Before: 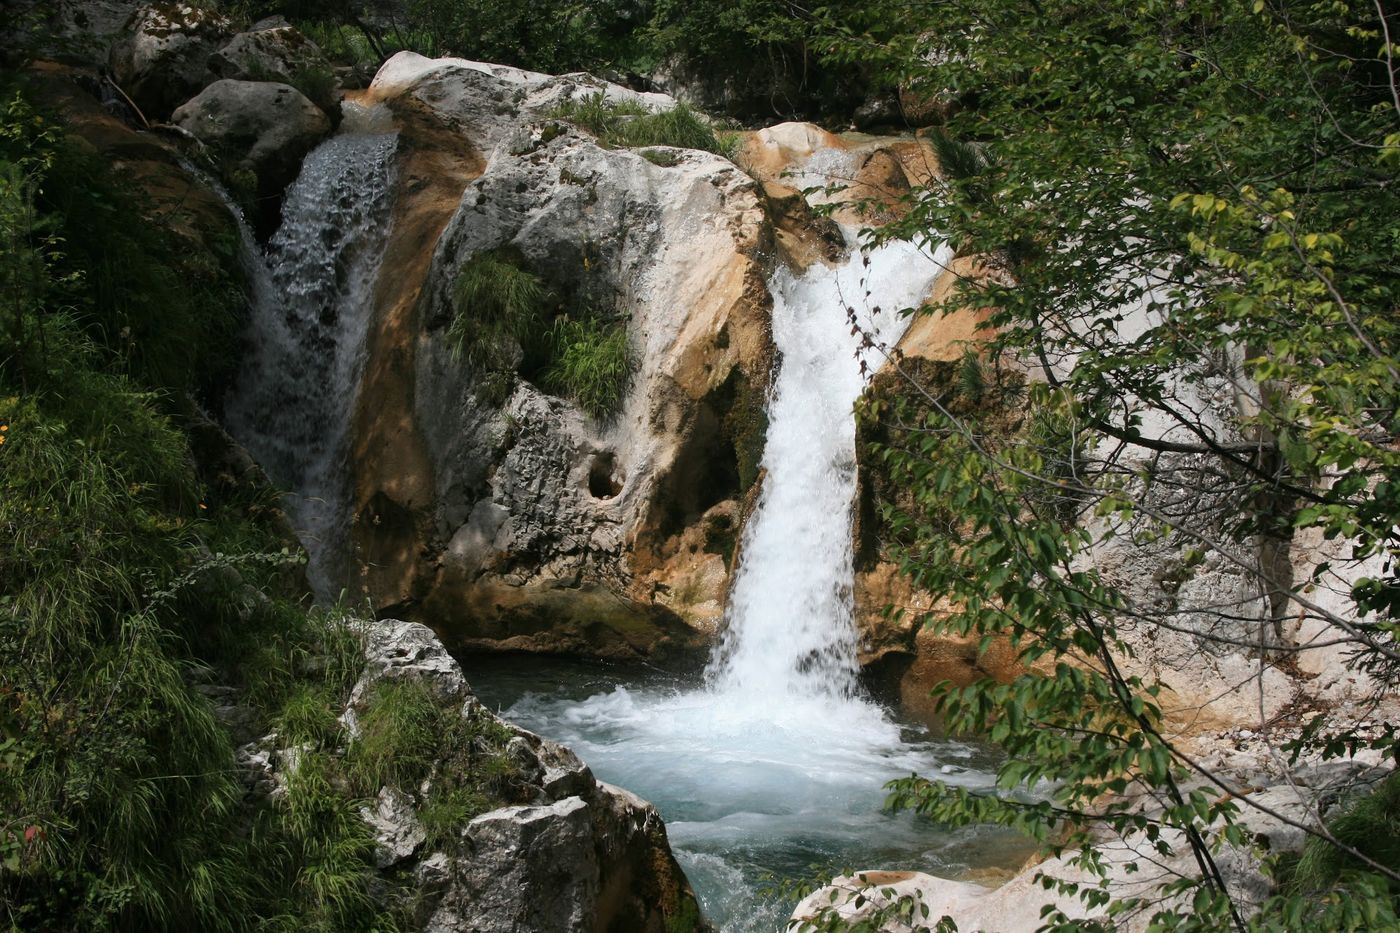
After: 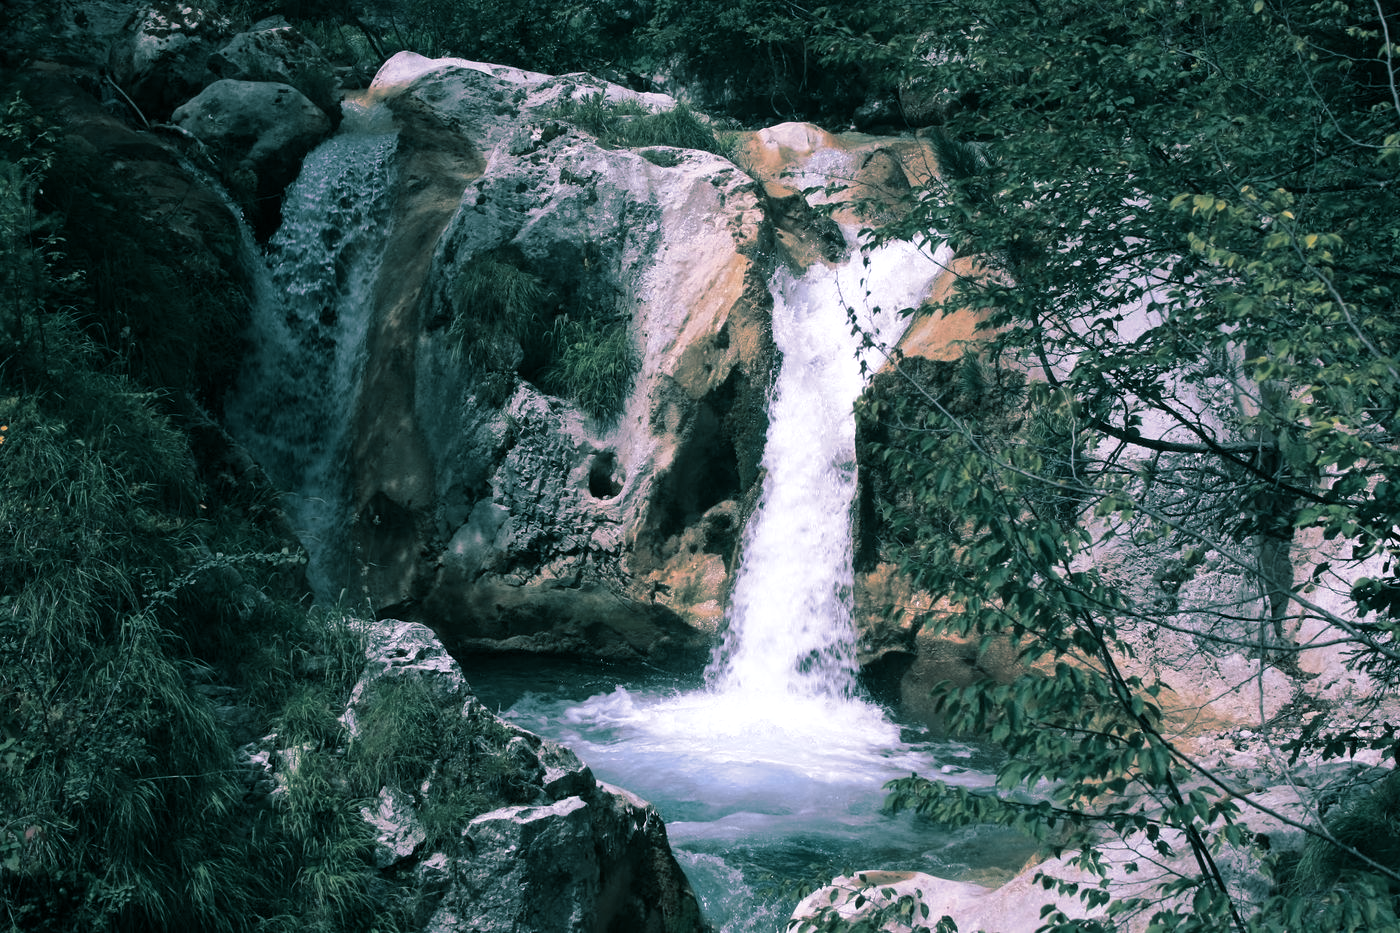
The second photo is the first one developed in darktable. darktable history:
white balance: red 1.042, blue 1.17
split-toning: shadows › hue 186.43°, highlights › hue 49.29°, compress 30.29%
